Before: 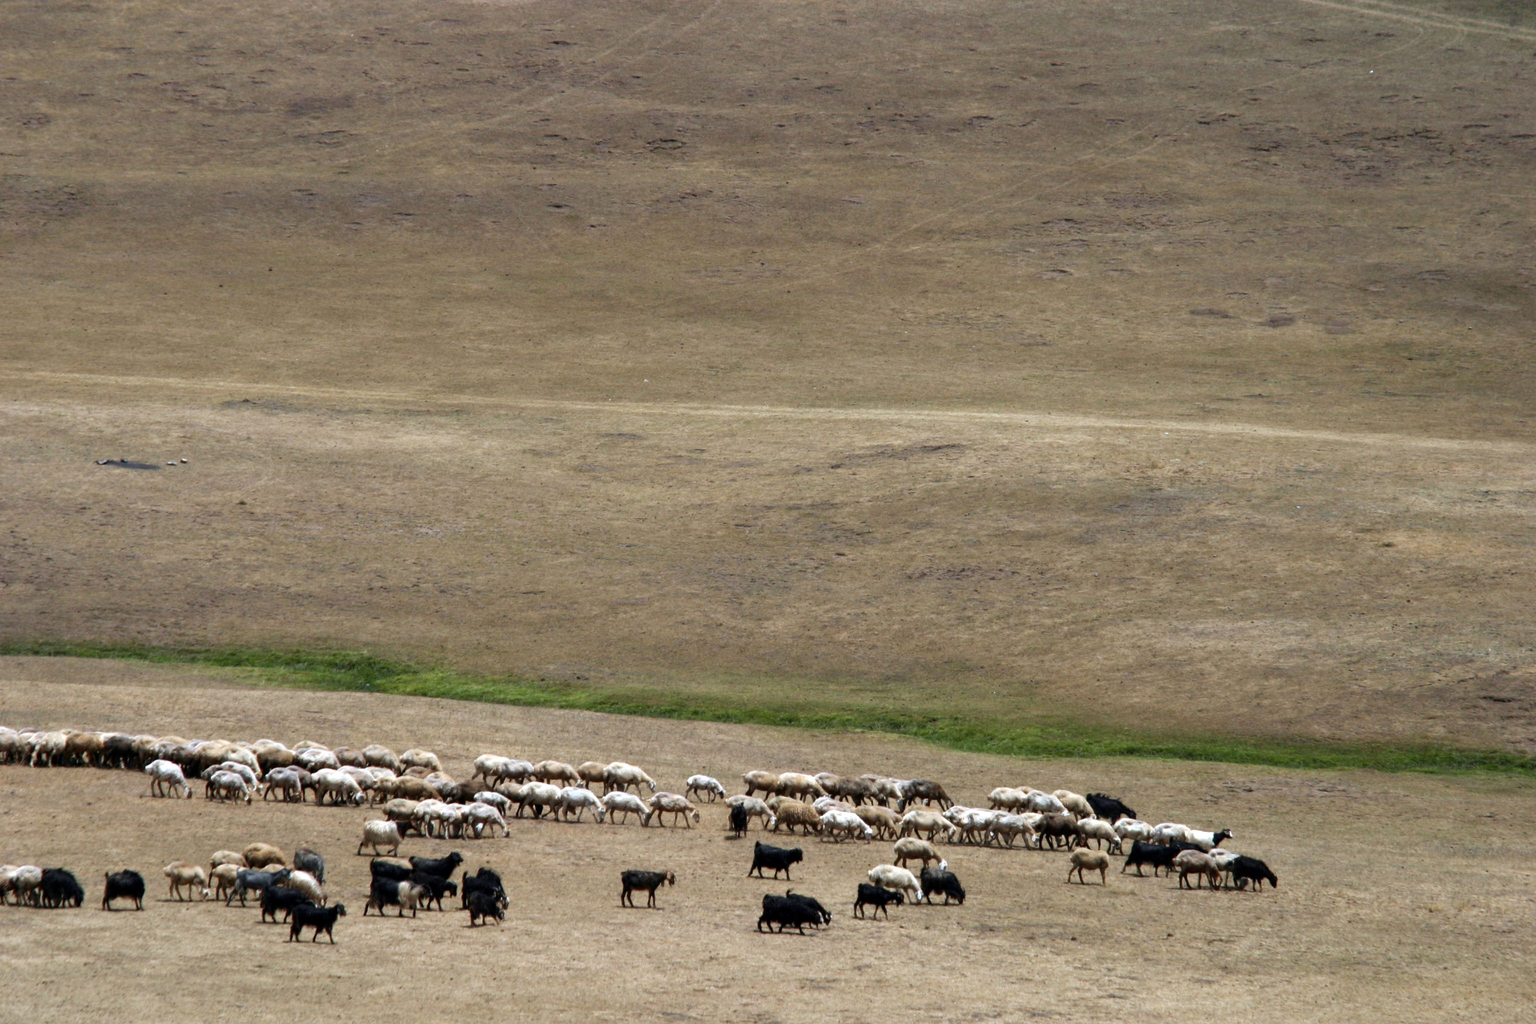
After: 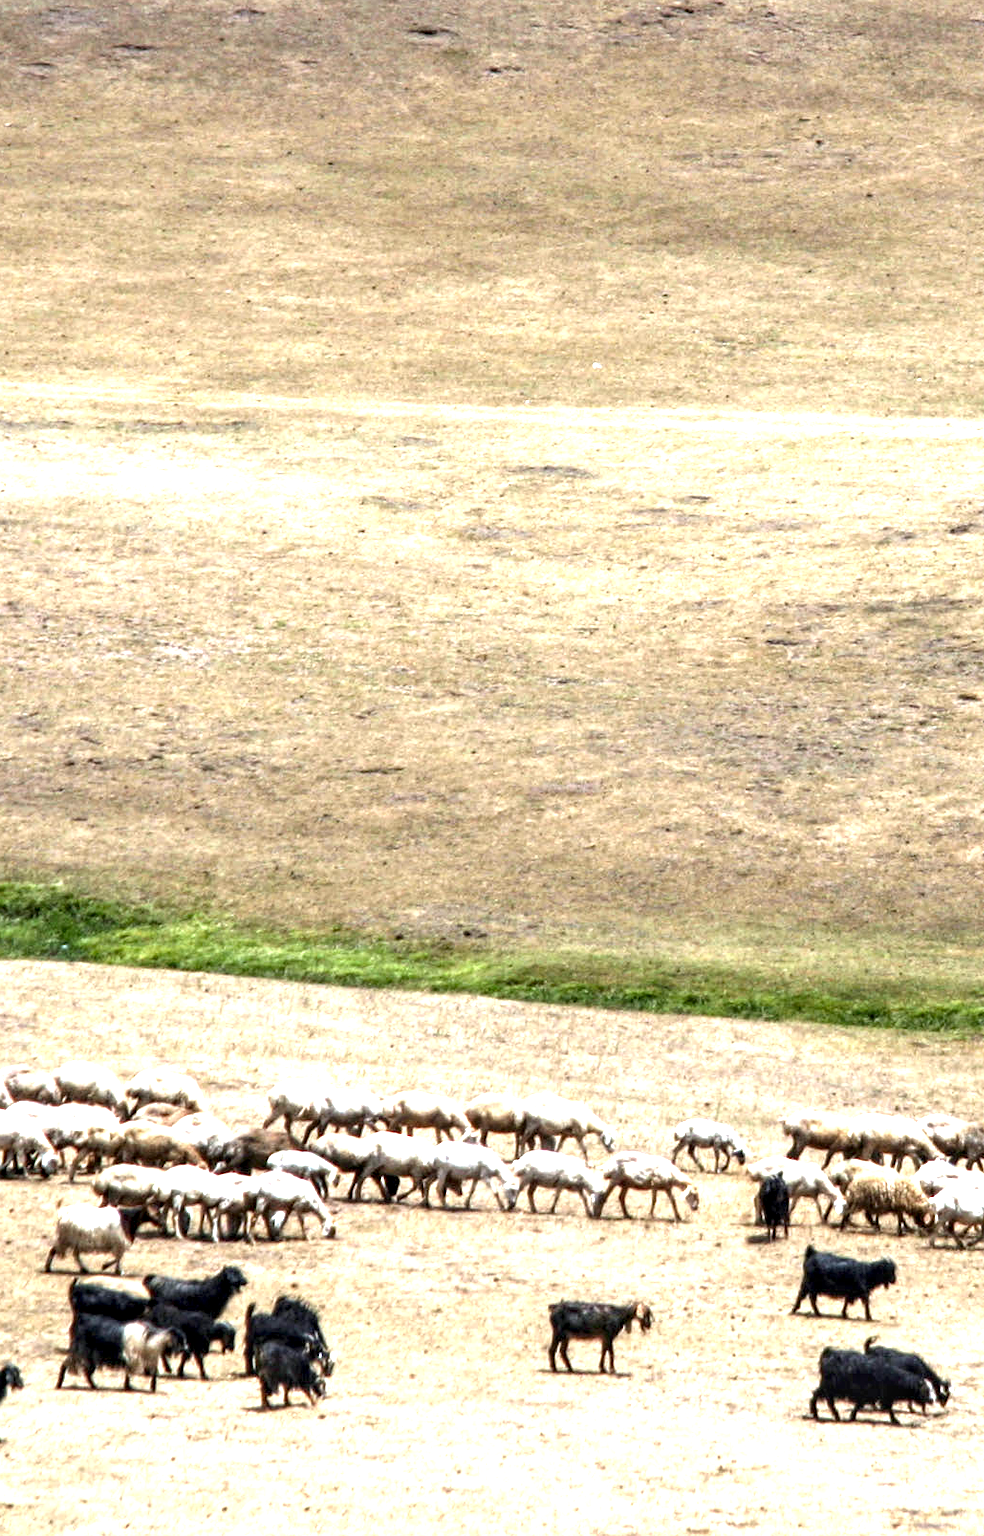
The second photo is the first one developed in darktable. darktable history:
exposure: black level correction 0, exposure 1.1 EV, compensate exposure bias true, compensate highlight preservation false
local contrast: highlights 60%, shadows 60%, detail 160%
crop and rotate: left 21.77%, top 18.528%, right 44.676%, bottom 2.997%
